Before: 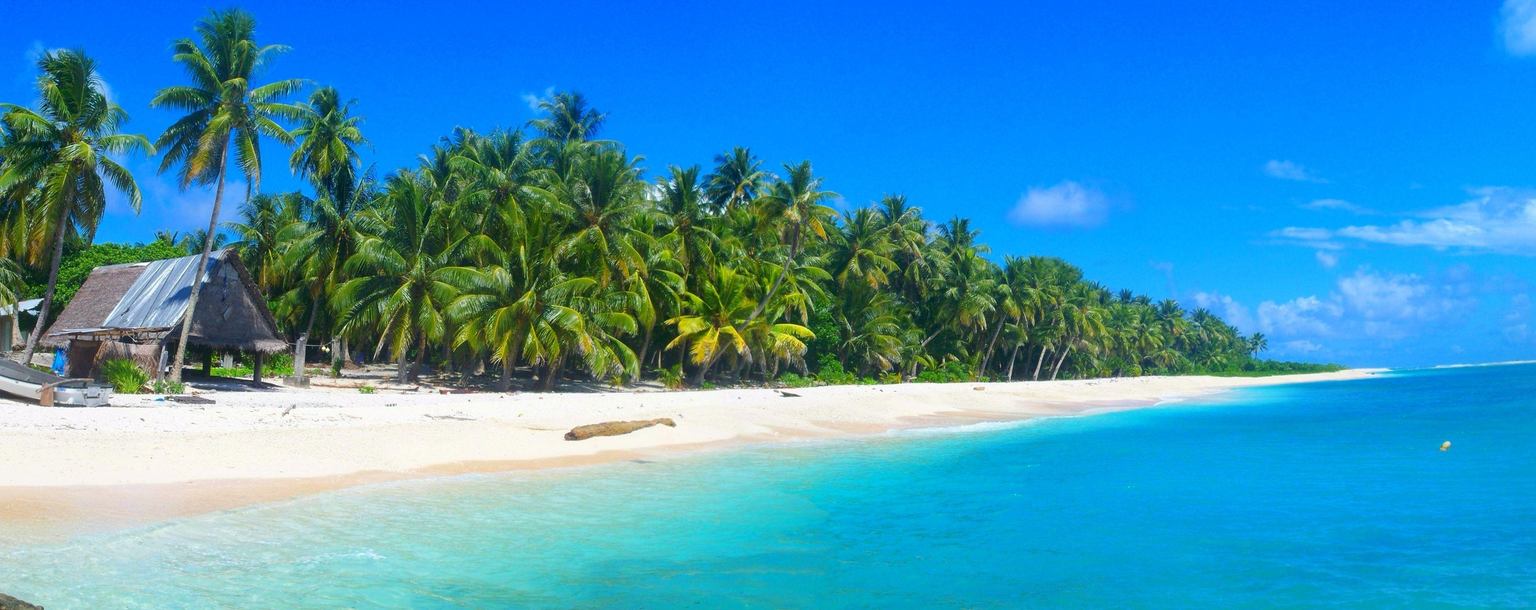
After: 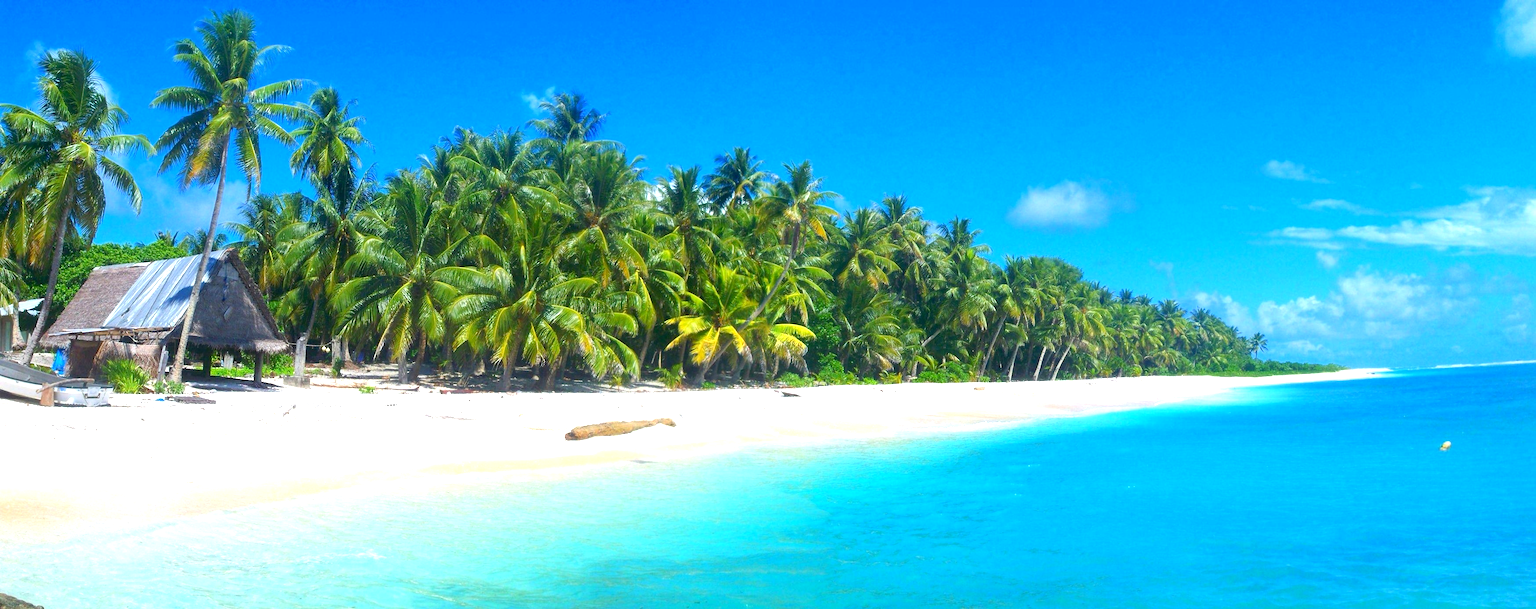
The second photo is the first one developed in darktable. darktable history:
exposure: black level correction 0.001, exposure 0.675 EV, compensate highlight preservation false
